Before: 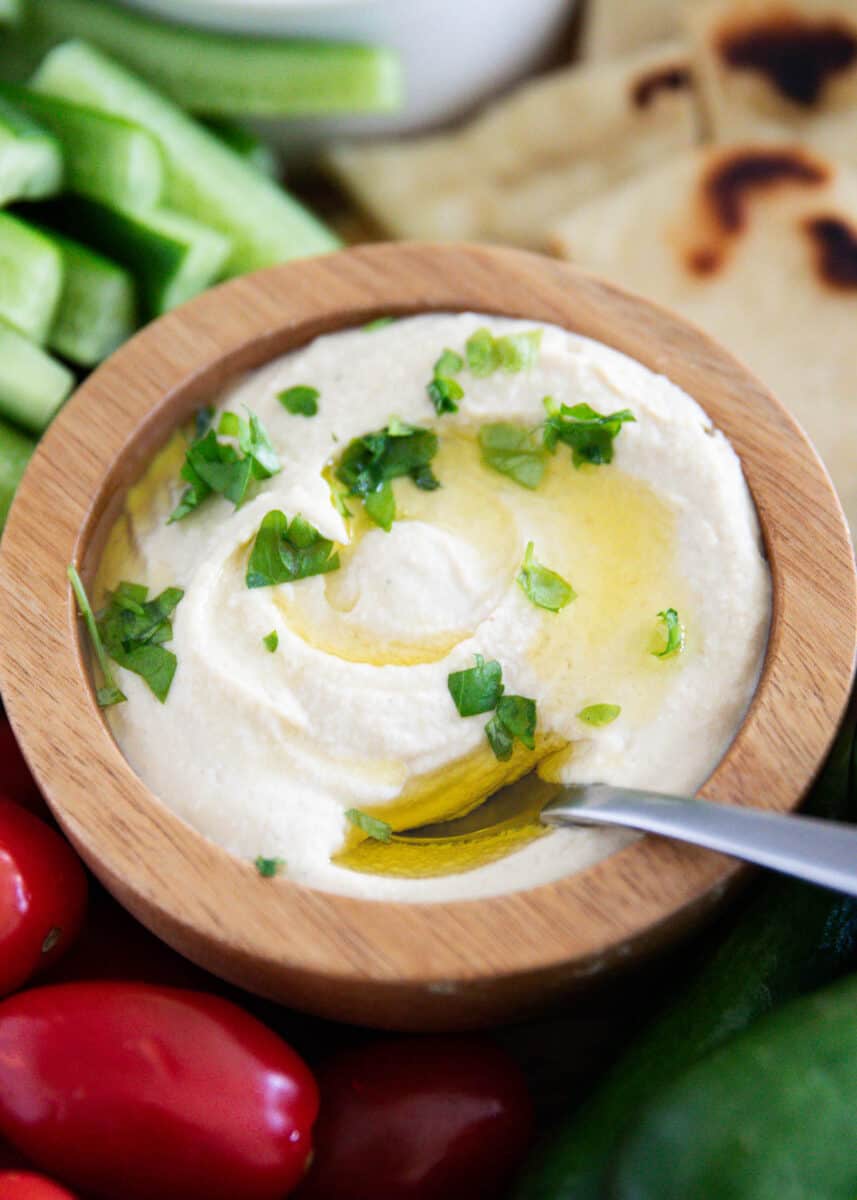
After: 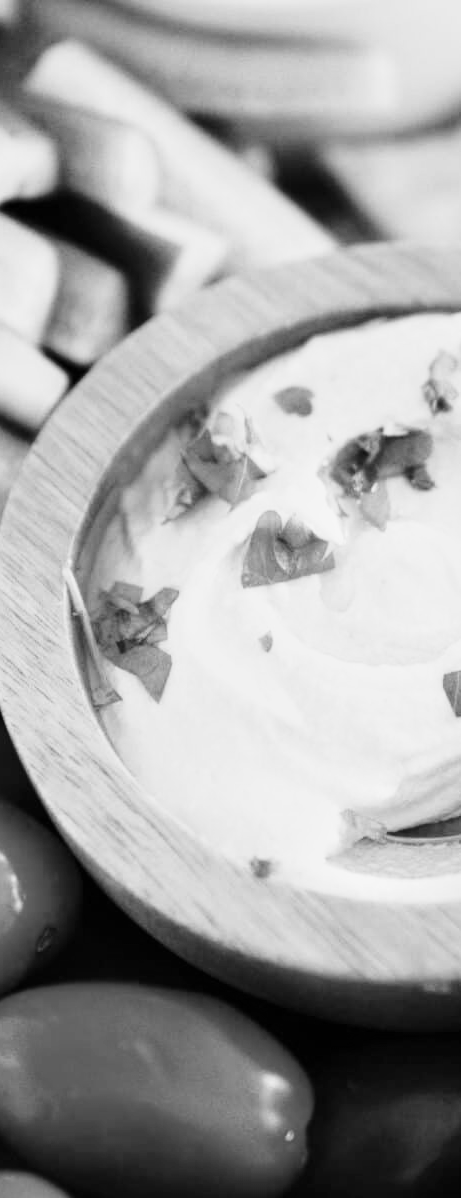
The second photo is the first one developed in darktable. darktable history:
crop: left 0.587%, right 45.588%, bottom 0.086%
monochrome: a 30.25, b 92.03
base curve: curves: ch0 [(0, 0) (0.036, 0.037) (0.121, 0.228) (0.46, 0.76) (0.859, 0.983) (1, 1)], preserve colors none
